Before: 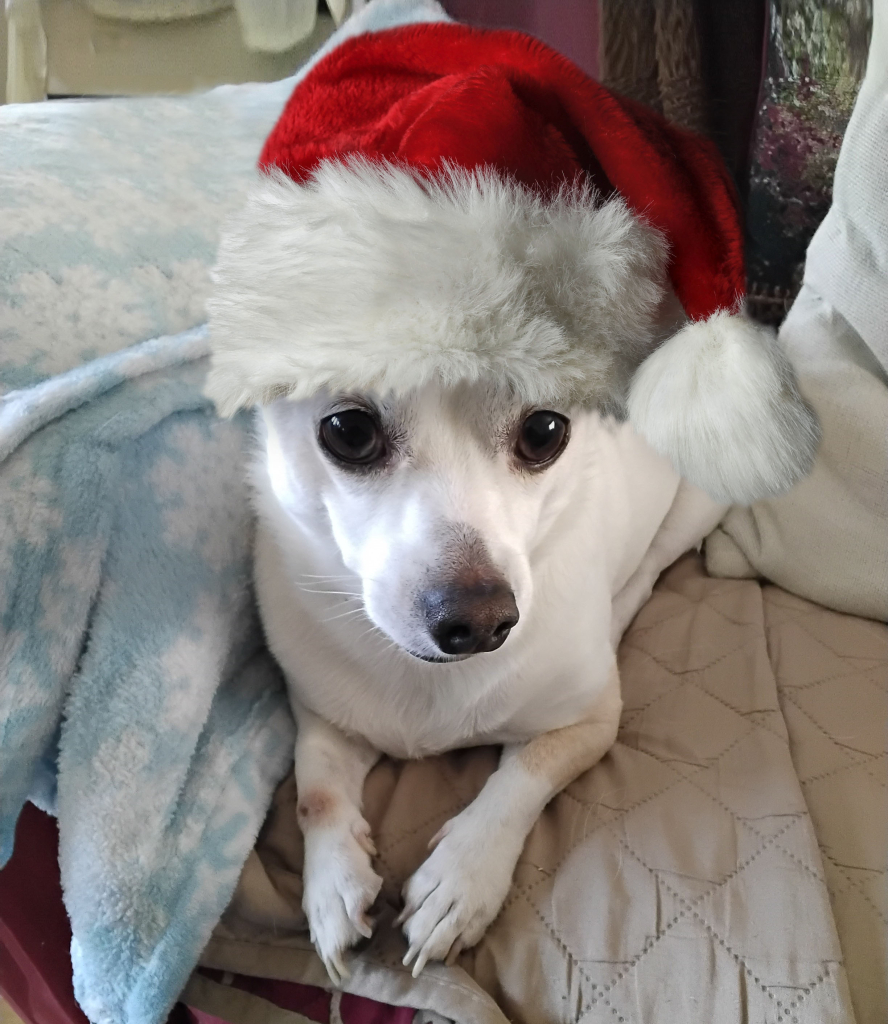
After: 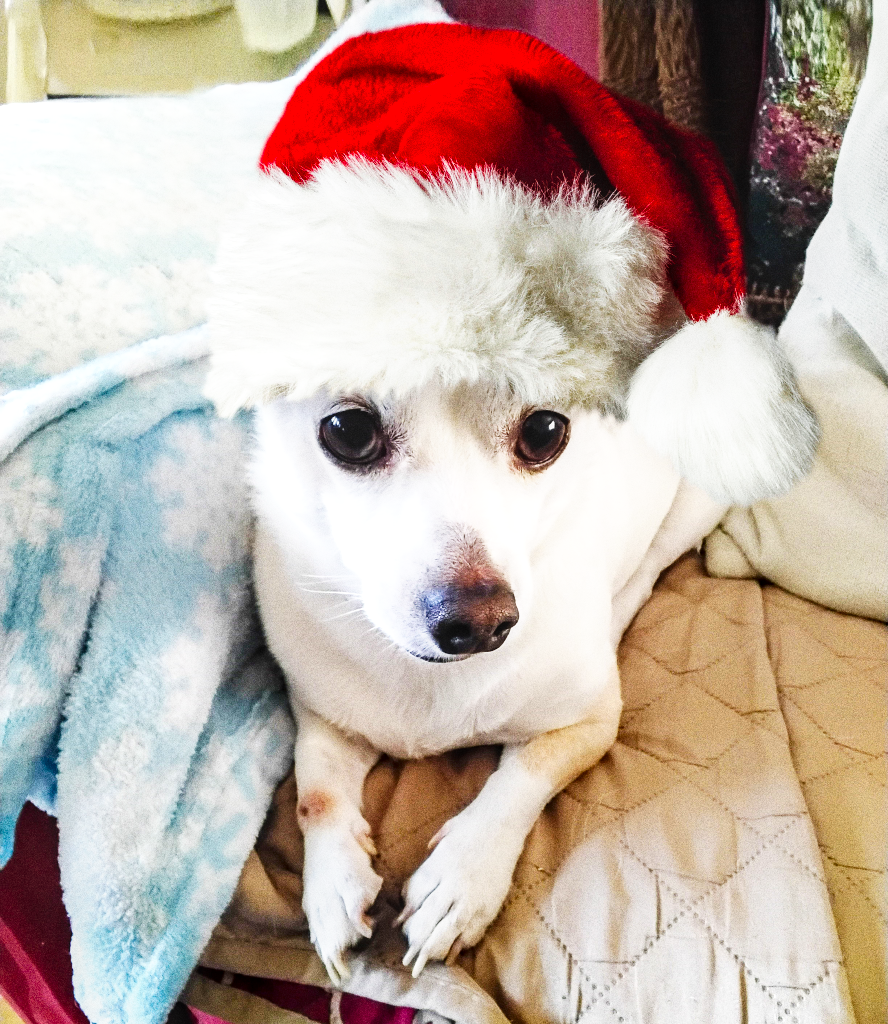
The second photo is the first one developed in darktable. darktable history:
color balance rgb: perceptual saturation grading › global saturation 30%, global vibrance 20%
grain: coarseness 0.09 ISO, strength 40%
local contrast: on, module defaults
base curve: curves: ch0 [(0, 0) (0.007, 0.004) (0.027, 0.03) (0.046, 0.07) (0.207, 0.54) (0.442, 0.872) (0.673, 0.972) (1, 1)], preserve colors none
